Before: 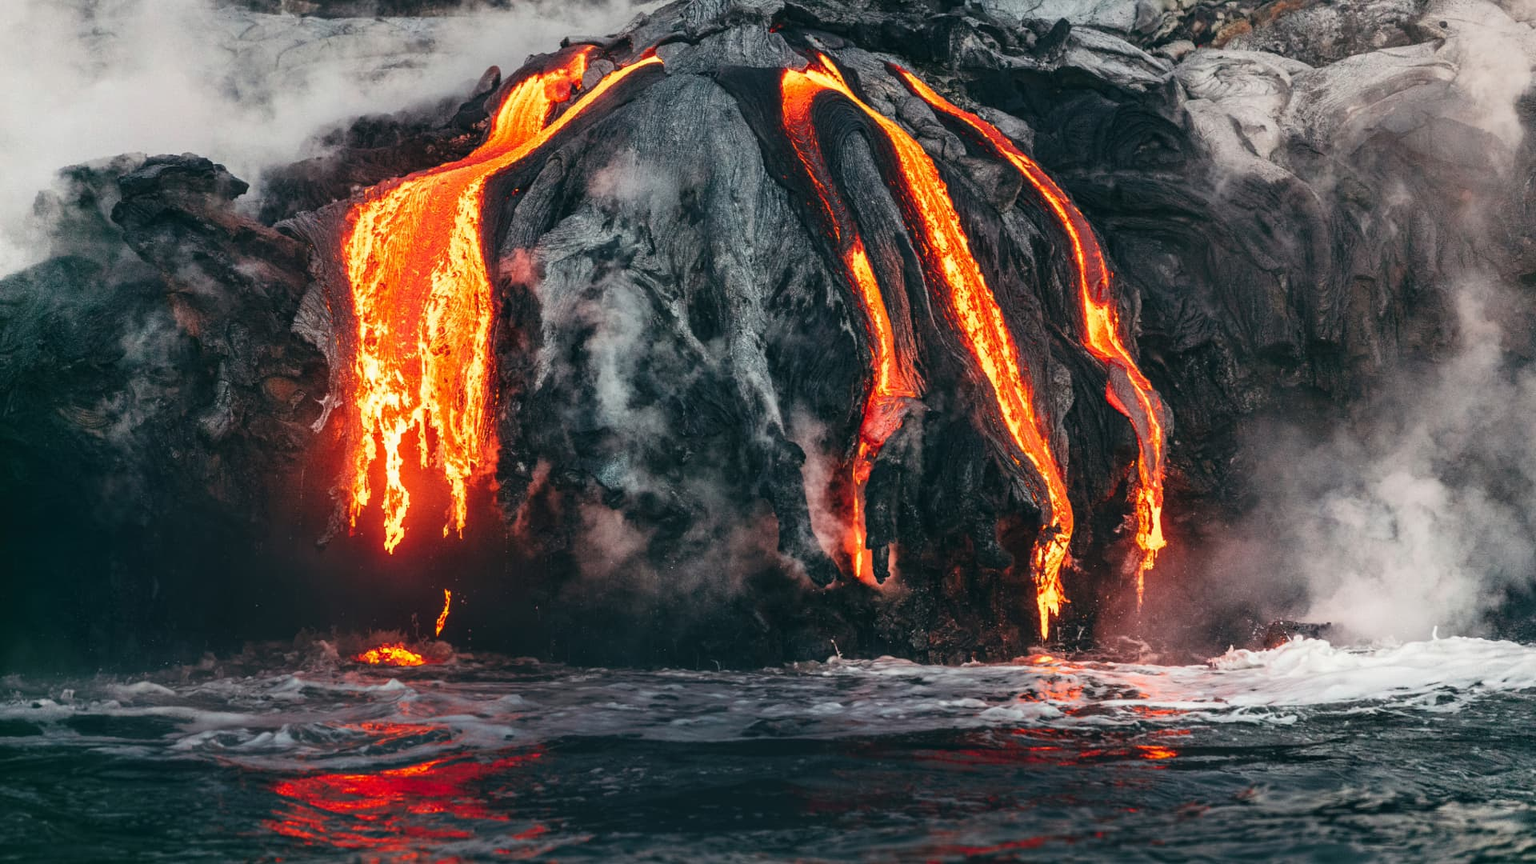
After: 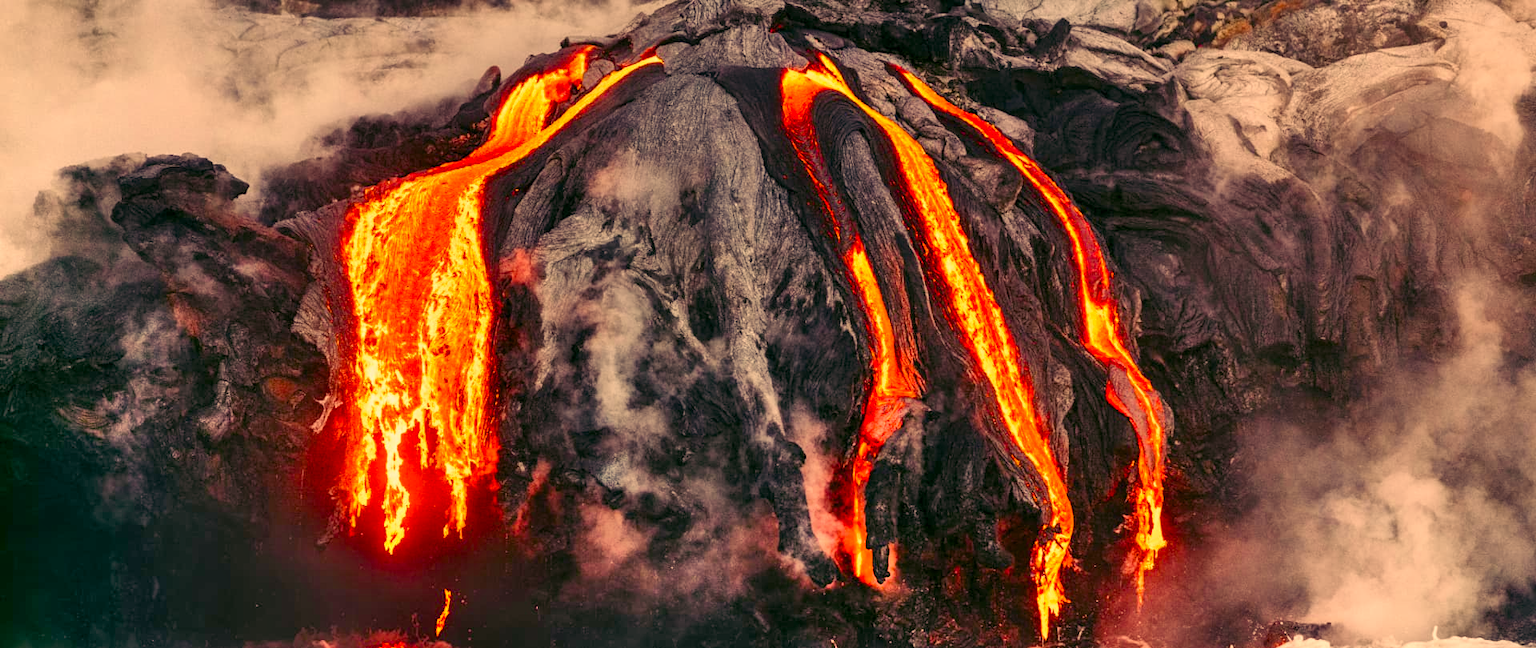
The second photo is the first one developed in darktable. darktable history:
crop: bottom 24.967%
color balance: mode lift, gamma, gain (sRGB), lift [1.04, 1, 1, 0.97], gamma [1.01, 1, 1, 0.97], gain [0.96, 1, 1, 0.97]
exposure: exposure 0.127 EV, compensate highlight preservation false
color correction: highlights a* 21.16, highlights b* 19.61
shadows and highlights: low approximation 0.01, soften with gaussian
color balance rgb: shadows lift › luminance -21.66%, shadows lift › chroma 8.98%, shadows lift › hue 283.37°, power › chroma 1.05%, power › hue 25.59°, highlights gain › luminance 6.08%, highlights gain › chroma 2.55%, highlights gain › hue 90°, global offset › luminance -0.87%, perceptual saturation grading › global saturation 25%, perceptual saturation grading › highlights -28.39%, perceptual saturation grading › shadows 33.98%
